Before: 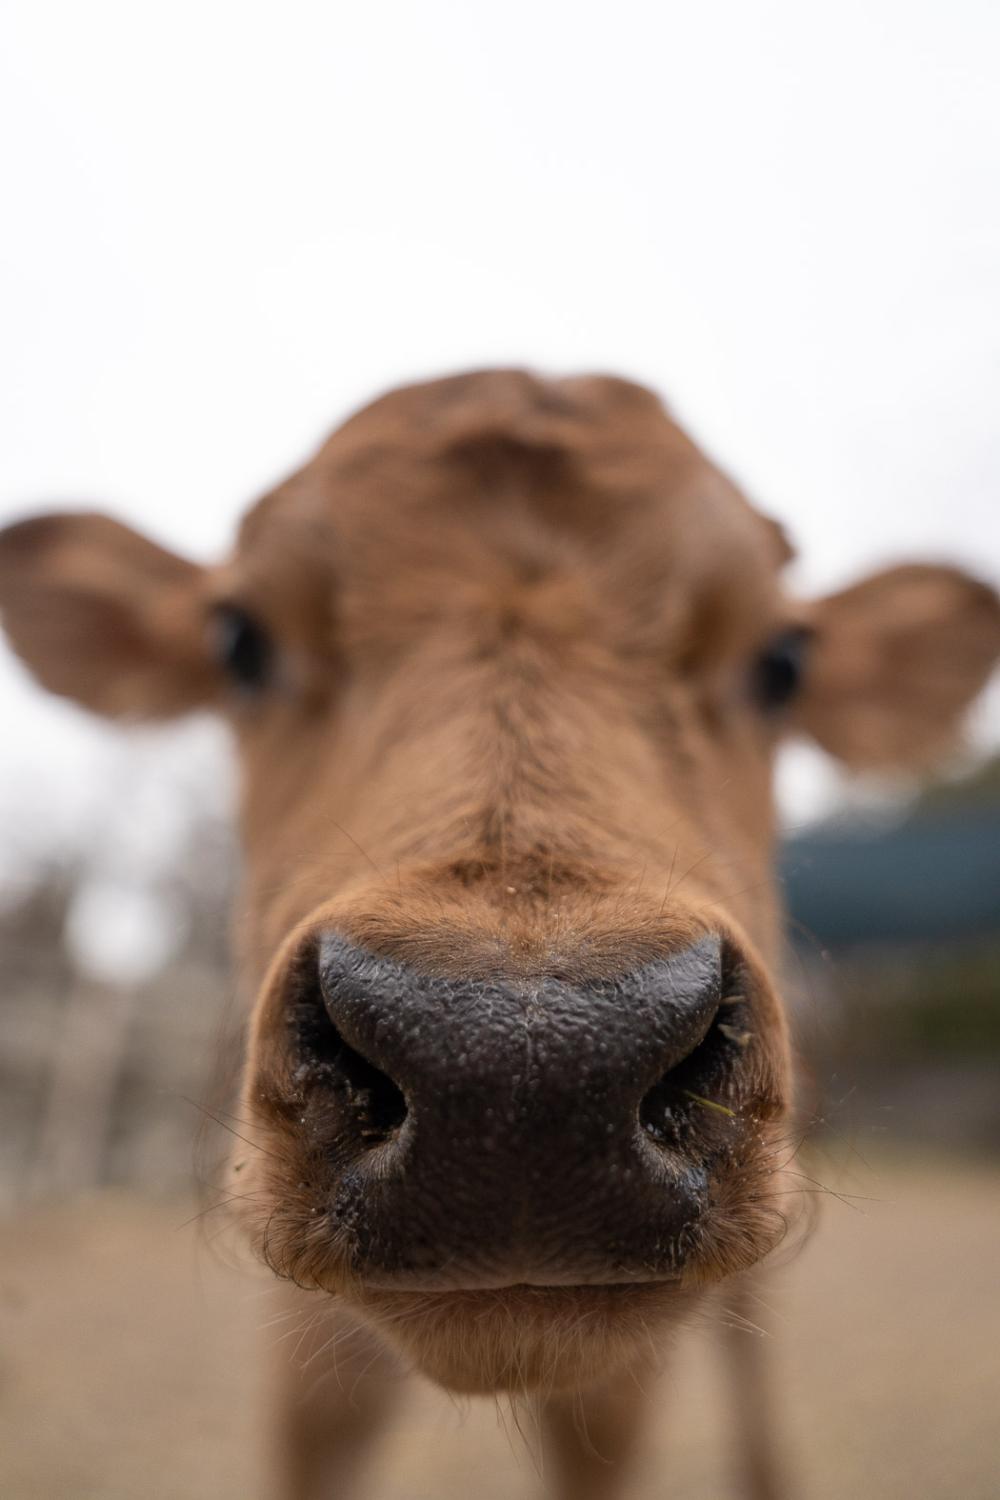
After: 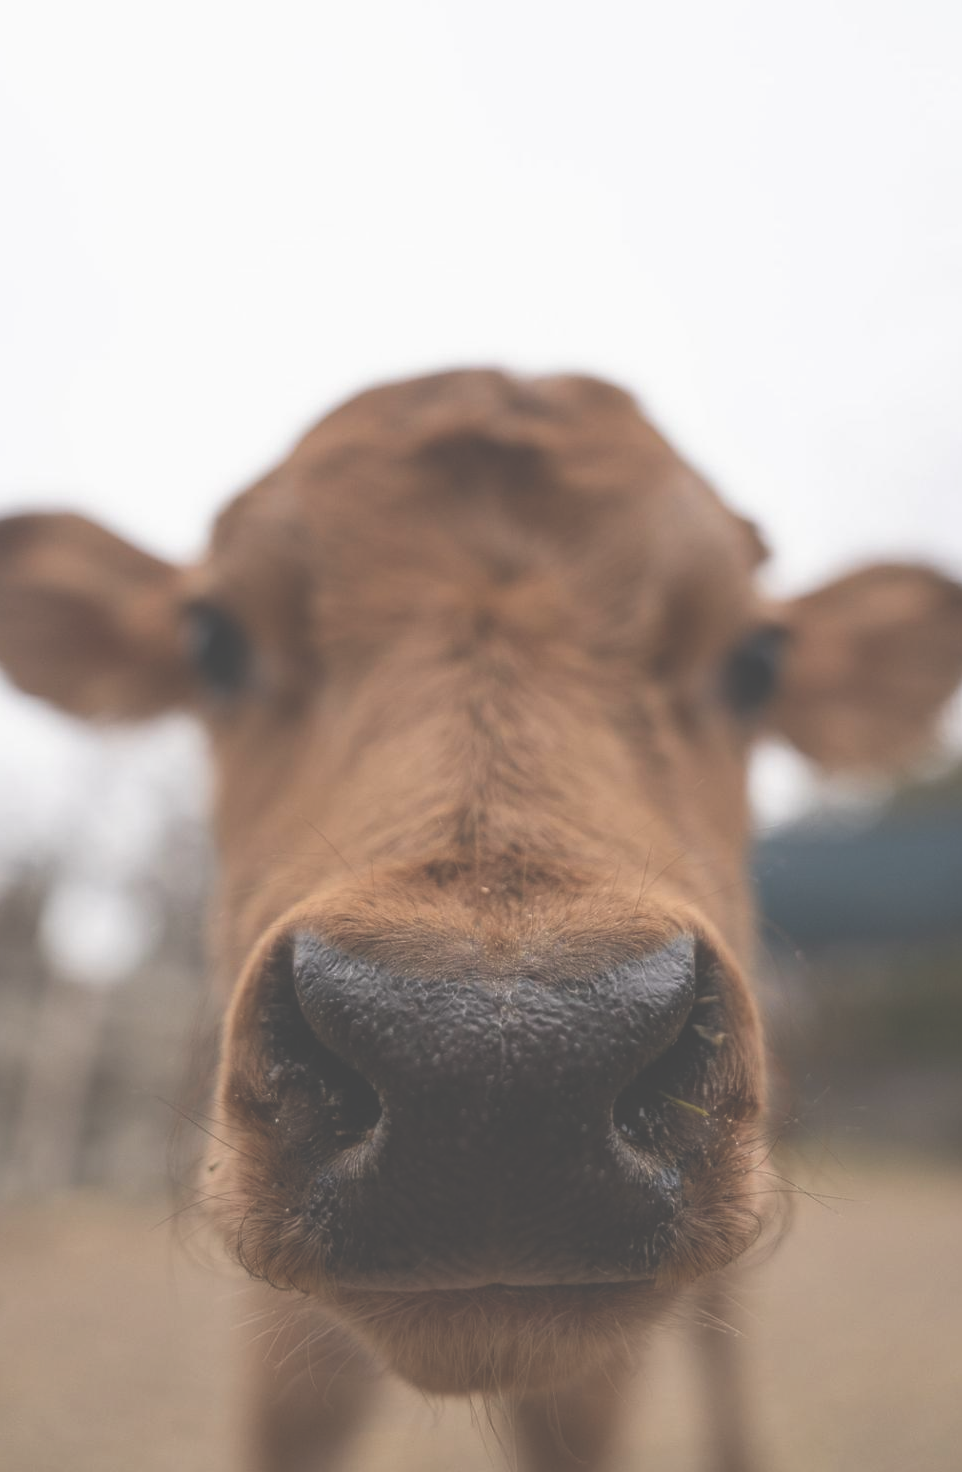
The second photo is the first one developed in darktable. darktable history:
crop and rotate: left 2.687%, right 1.067%, bottom 1.816%
exposure: black level correction -0.063, exposure -0.05 EV, compensate exposure bias true, compensate highlight preservation false
